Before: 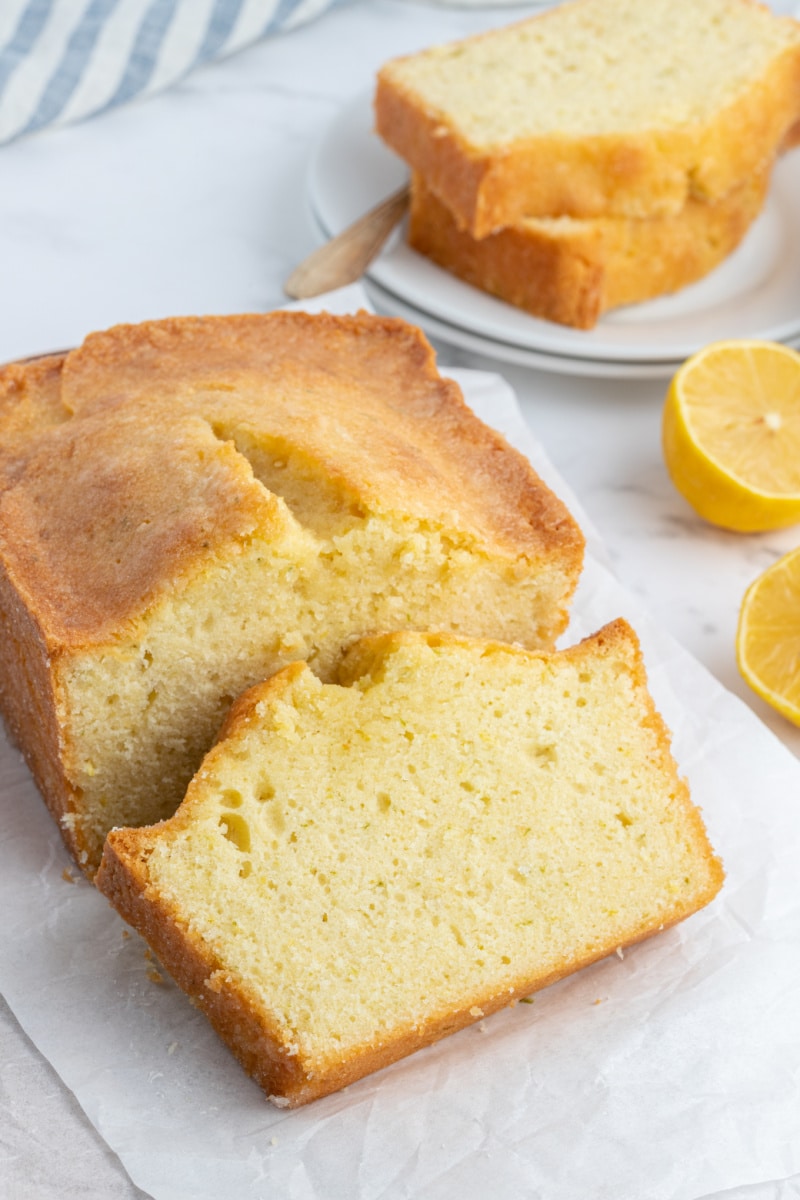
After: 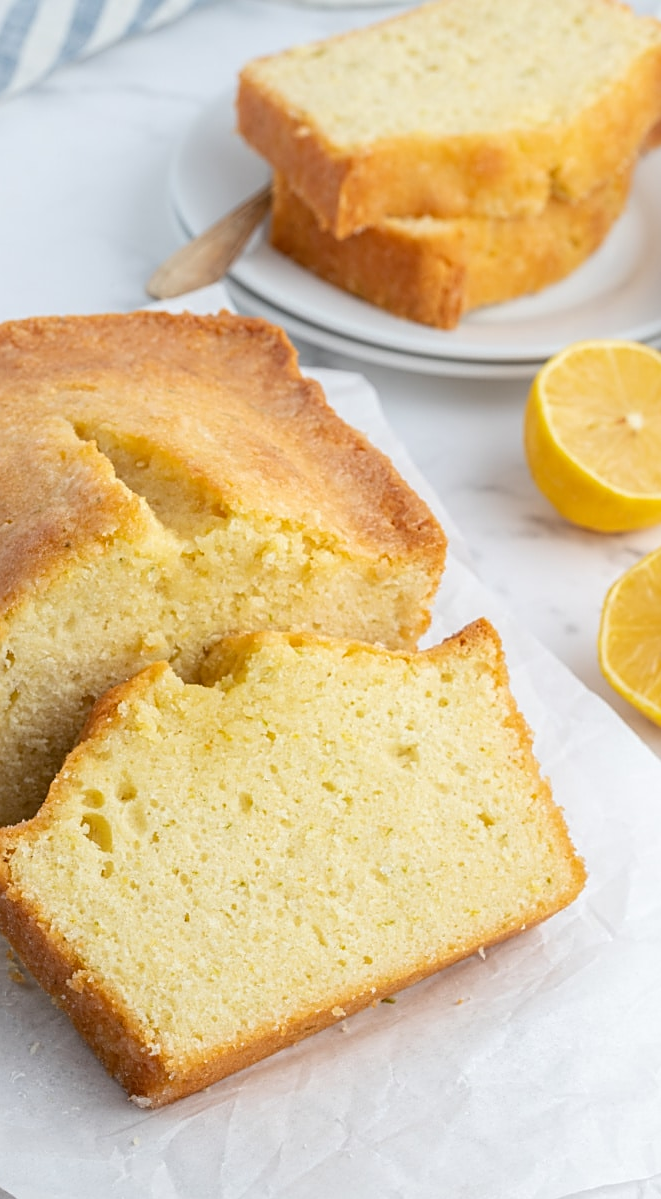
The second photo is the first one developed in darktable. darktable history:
sharpen: on, module defaults
crop: left 17.327%, bottom 0.023%
